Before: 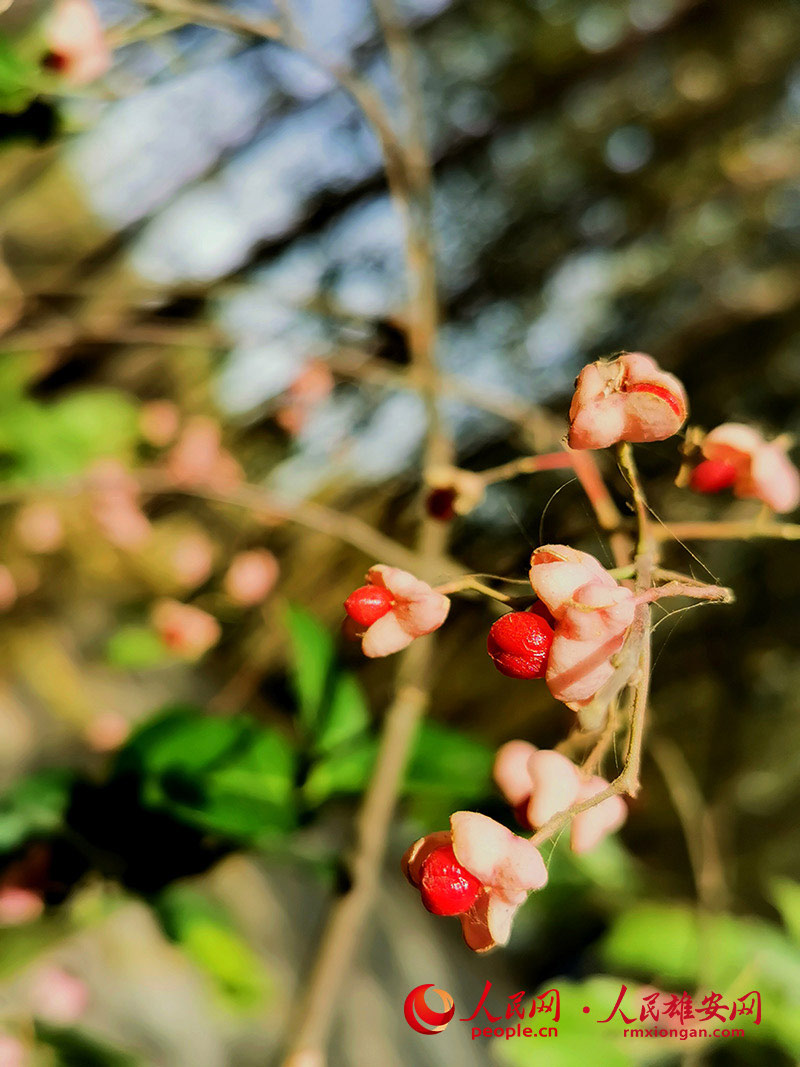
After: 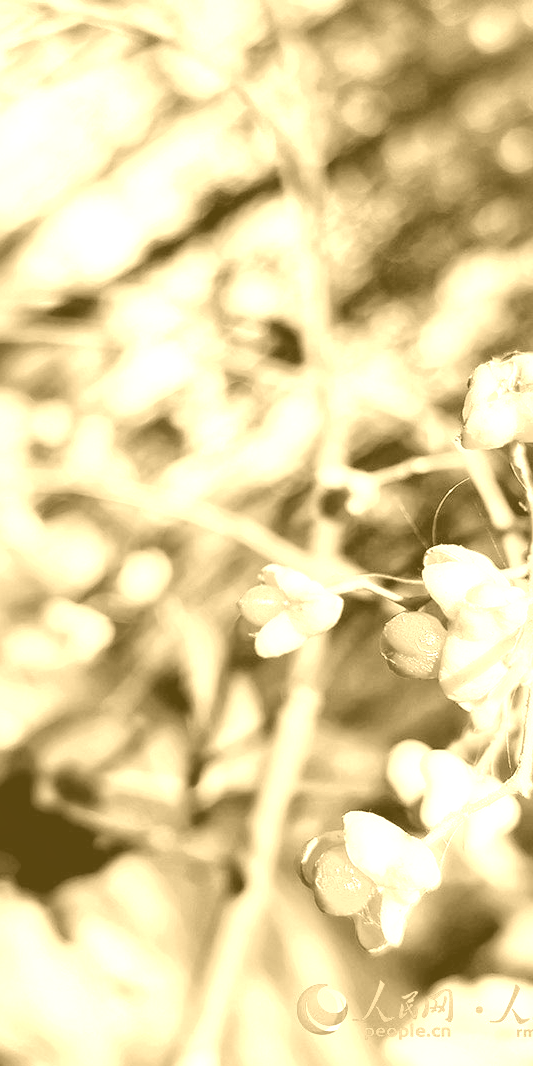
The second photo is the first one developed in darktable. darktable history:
colorize: hue 36°, source mix 100%
global tonemap: drago (1, 100), detail 1
exposure: black level correction 0, exposure 1.2 EV, compensate highlight preservation false
crop and rotate: left 13.537%, right 19.796%
